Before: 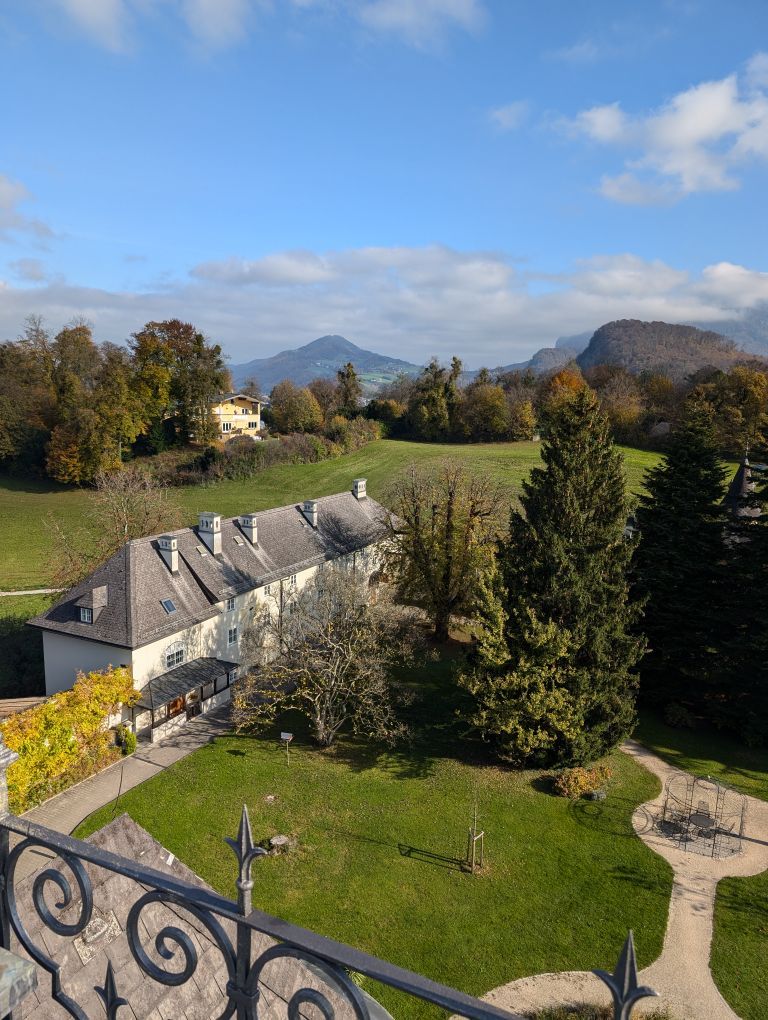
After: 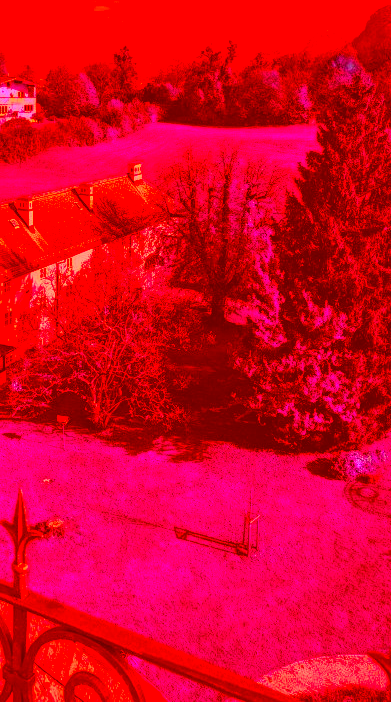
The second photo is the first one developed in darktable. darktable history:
crop and rotate: left 29.24%, top 31.1%, right 19.81%
velvia: on, module defaults
color correction: highlights a* -39.57, highlights b* -39.35, shadows a* -39.94, shadows b* -39.43, saturation -2.98
local contrast: on, module defaults
